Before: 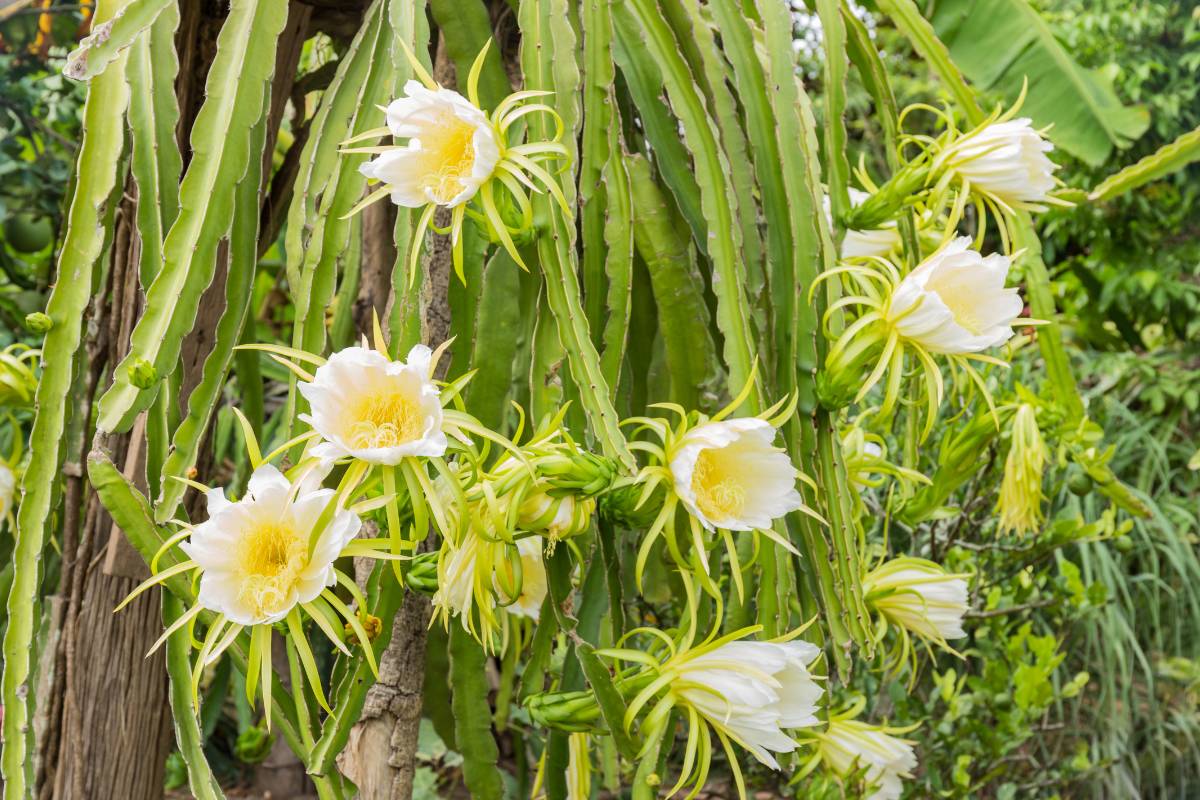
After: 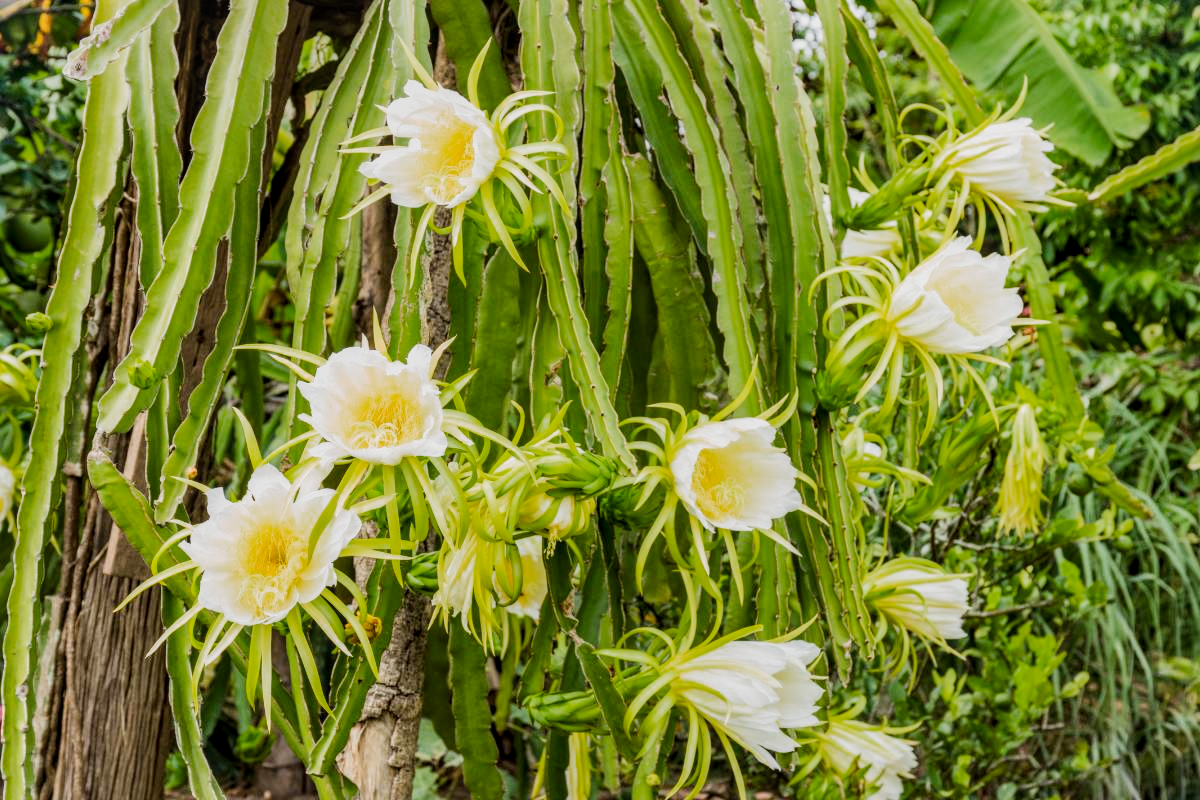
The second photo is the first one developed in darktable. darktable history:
local contrast: detail 130%
color zones: curves: ch0 [(0, 0.465) (0.092, 0.596) (0.289, 0.464) (0.429, 0.453) (0.571, 0.464) (0.714, 0.455) (0.857, 0.462) (1, 0.465)]
sigmoid: on, module defaults
exposure: compensate highlight preservation false
